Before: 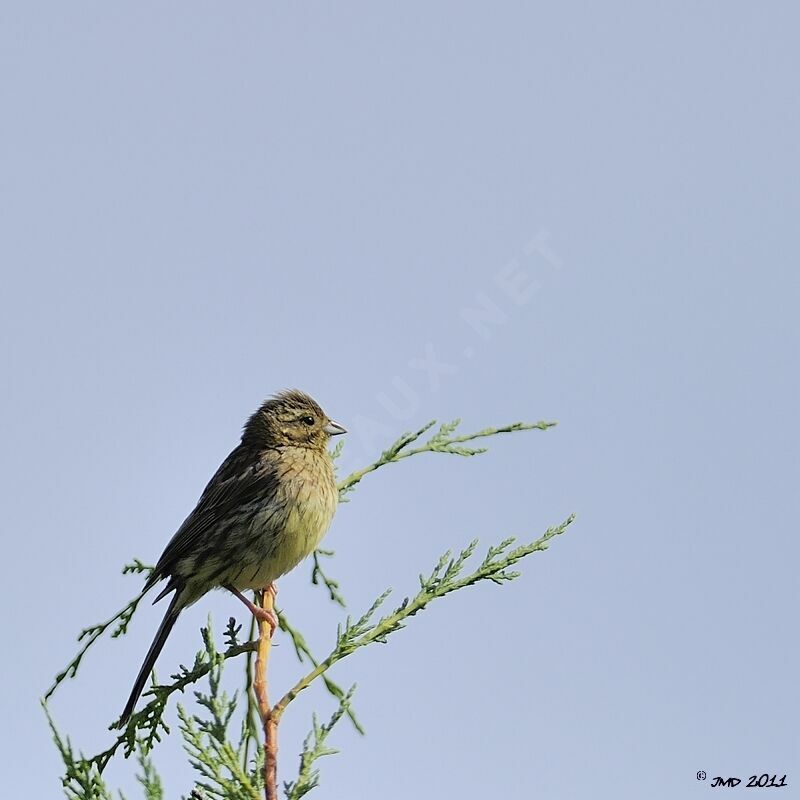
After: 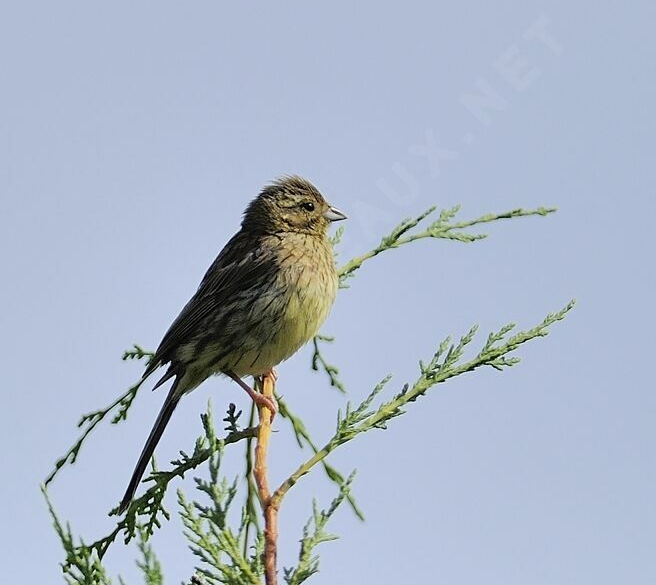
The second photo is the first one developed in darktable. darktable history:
crop: top 26.754%, right 17.969%
